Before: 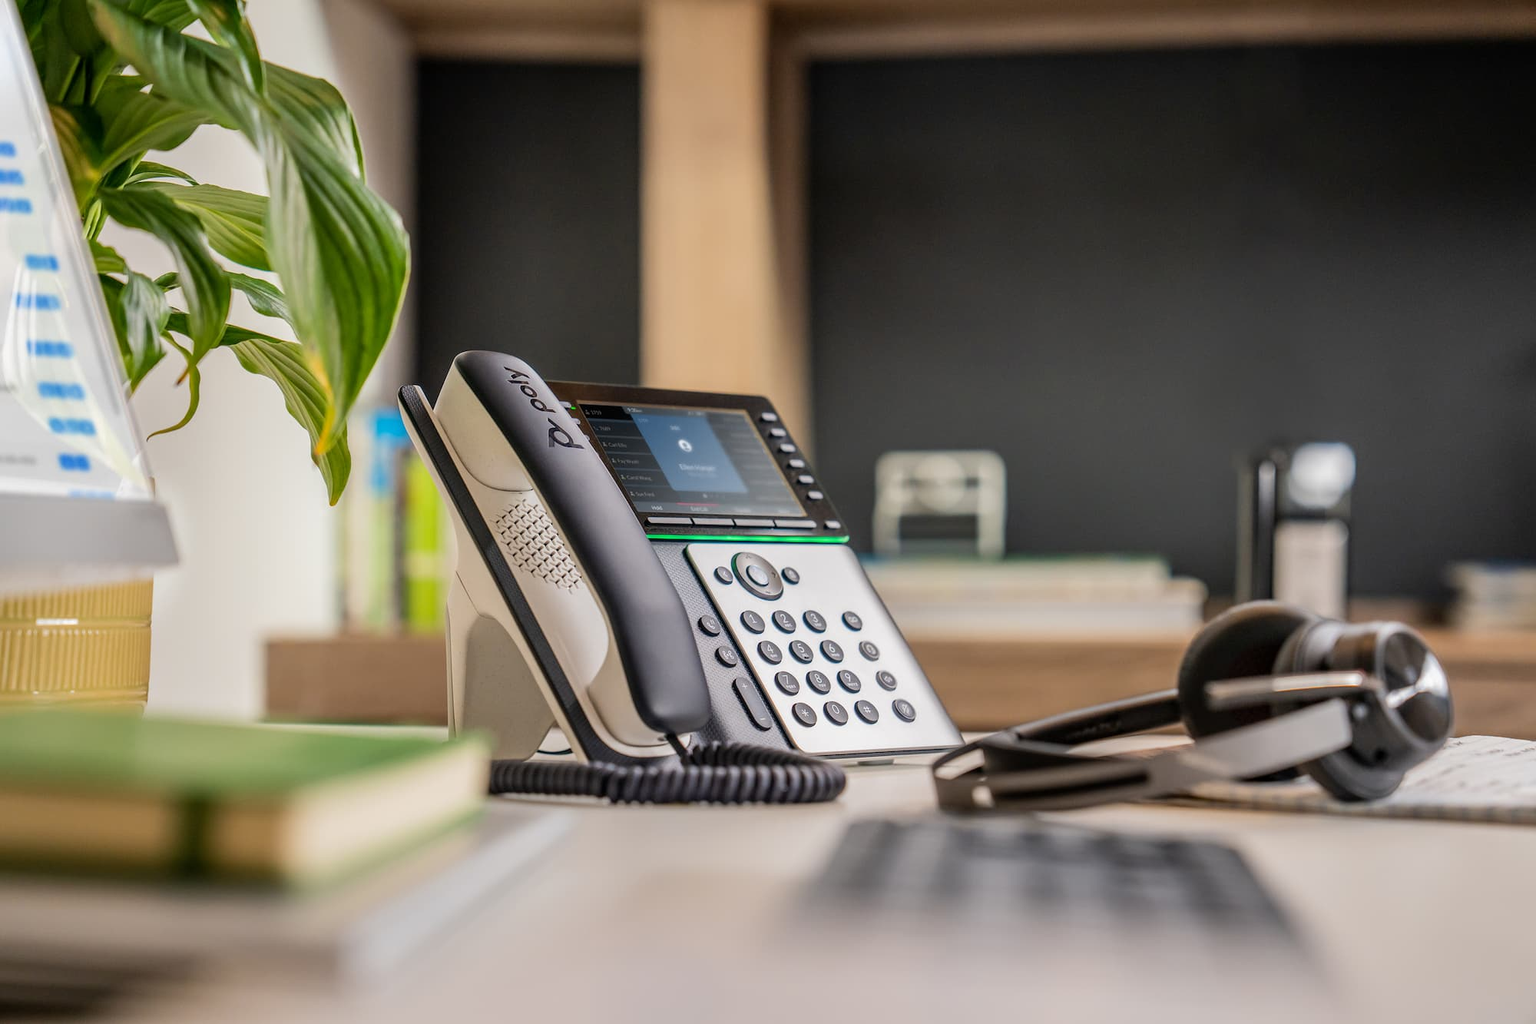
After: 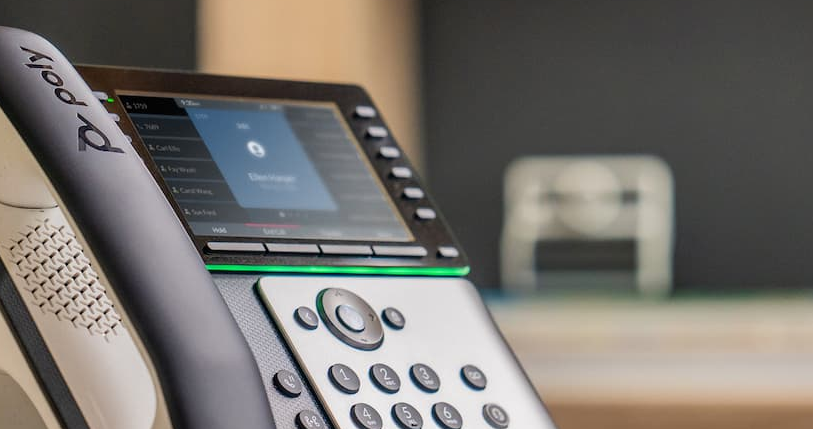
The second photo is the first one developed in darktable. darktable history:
crop: left 31.834%, top 32.357%, right 27.474%, bottom 35.327%
